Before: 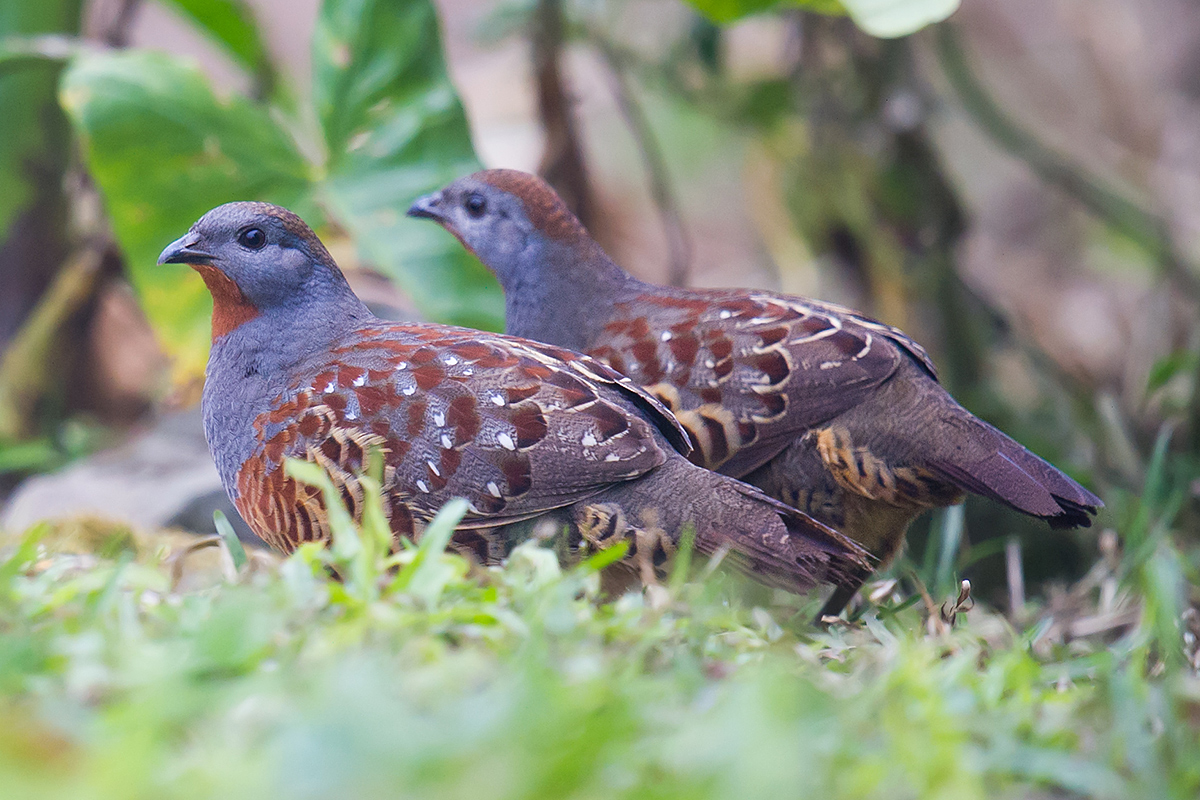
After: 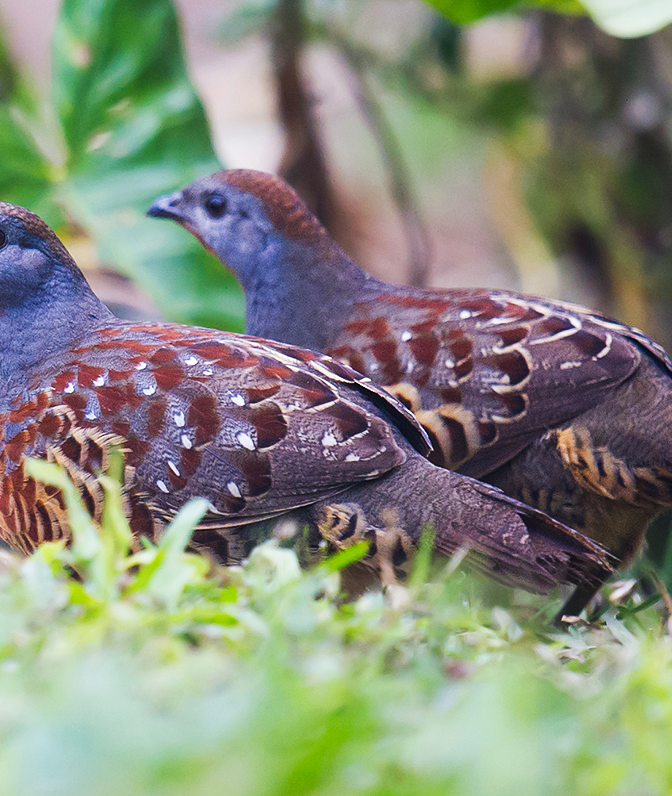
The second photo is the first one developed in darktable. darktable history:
tone curve: curves: ch0 [(0, 0) (0.003, 0.003) (0.011, 0.012) (0.025, 0.024) (0.044, 0.039) (0.069, 0.052) (0.1, 0.072) (0.136, 0.097) (0.177, 0.128) (0.224, 0.168) (0.277, 0.217) (0.335, 0.276) (0.399, 0.345) (0.468, 0.429) (0.543, 0.524) (0.623, 0.628) (0.709, 0.732) (0.801, 0.829) (0.898, 0.919) (1, 1)], preserve colors none
crop: left 21.674%, right 22.086%
